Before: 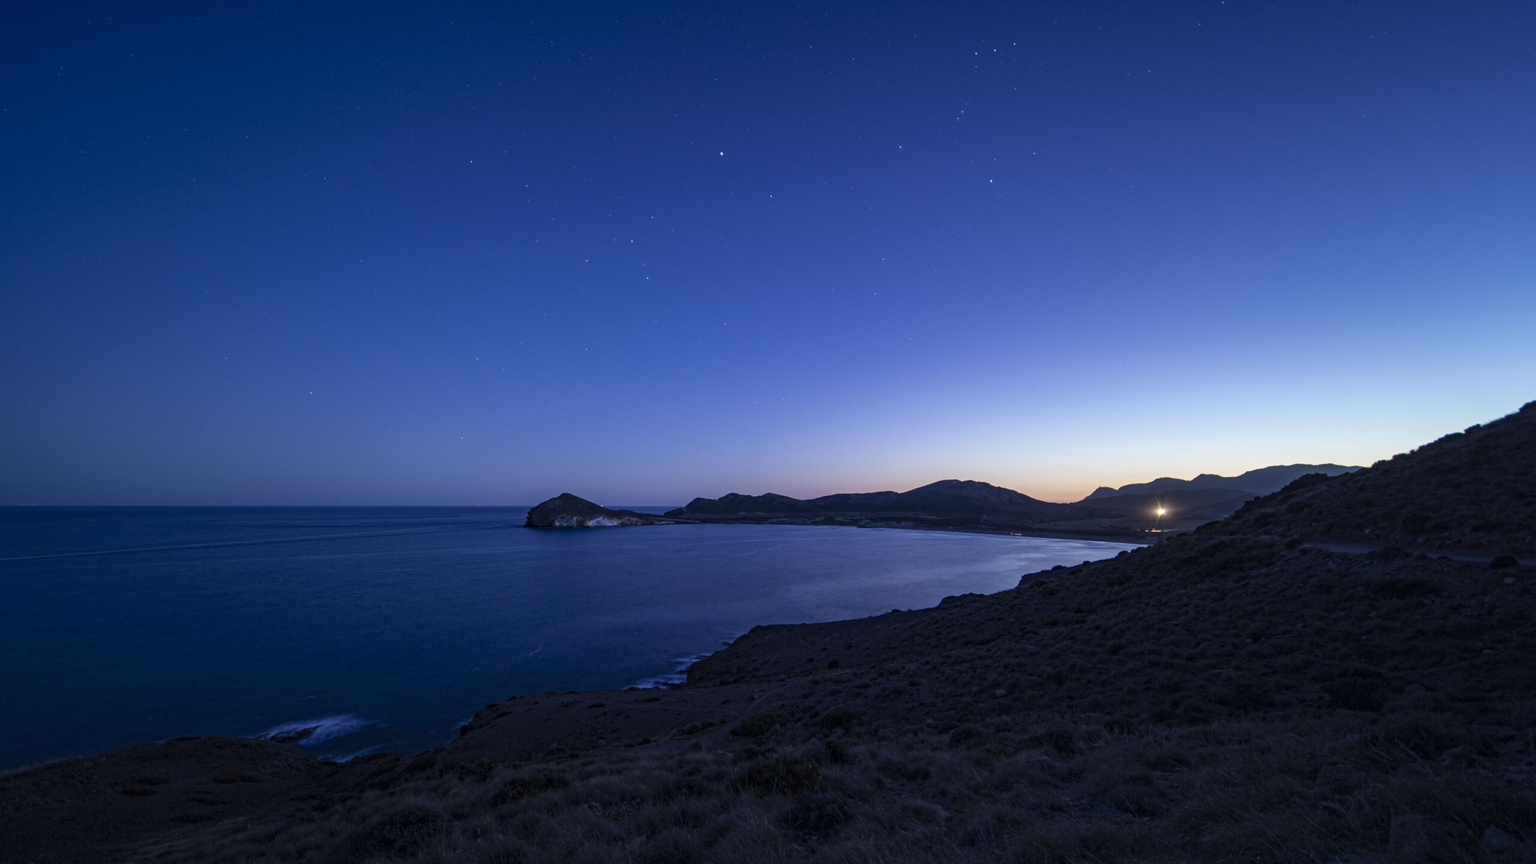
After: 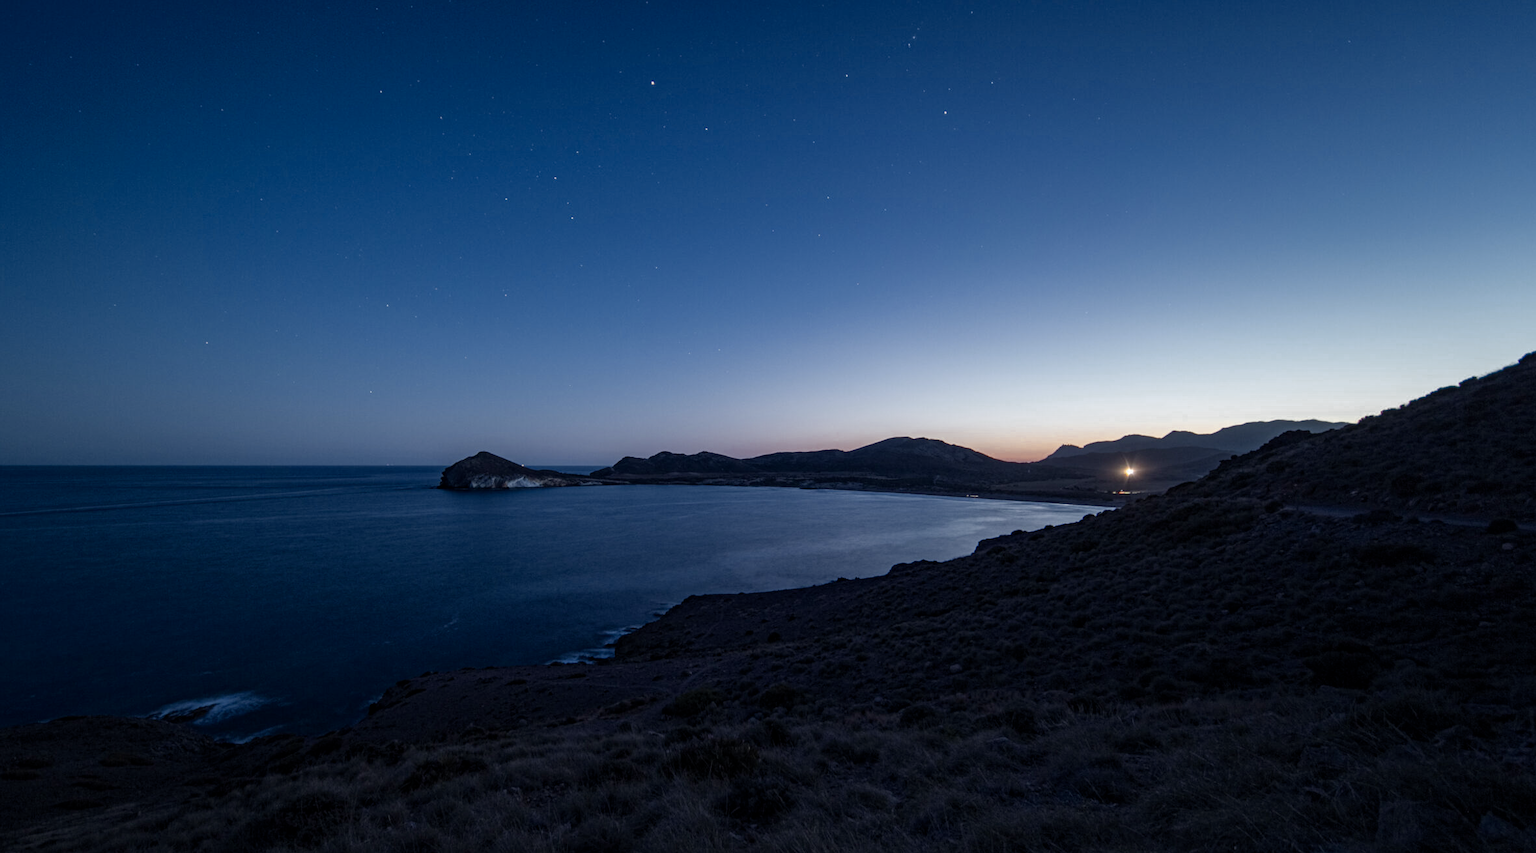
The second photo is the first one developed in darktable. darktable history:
crop and rotate: left 7.873%, top 9.004%
color balance rgb: perceptual saturation grading › global saturation 20%, perceptual saturation grading › highlights -25.37%, perceptual saturation grading › shadows 25.189%, global vibrance -22.995%
color zones: curves: ch0 [(0.035, 0.242) (0.25, 0.5) (0.384, 0.214) (0.488, 0.255) (0.75, 0.5)]; ch1 [(0.063, 0.379) (0.25, 0.5) (0.354, 0.201) (0.489, 0.085) (0.729, 0.271)]; ch2 [(0.25, 0.5) (0.38, 0.517) (0.442, 0.51) (0.735, 0.456)]
